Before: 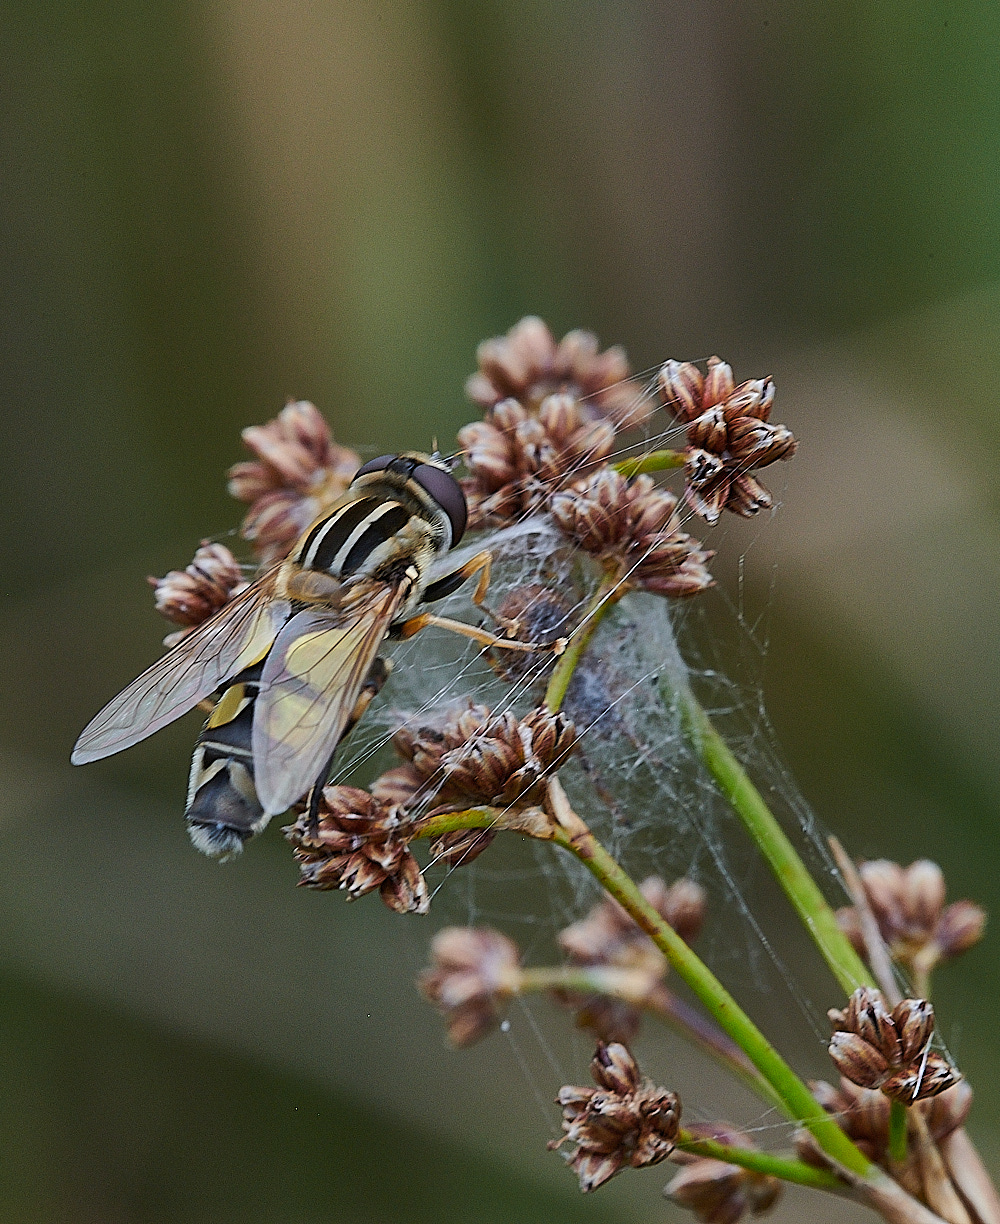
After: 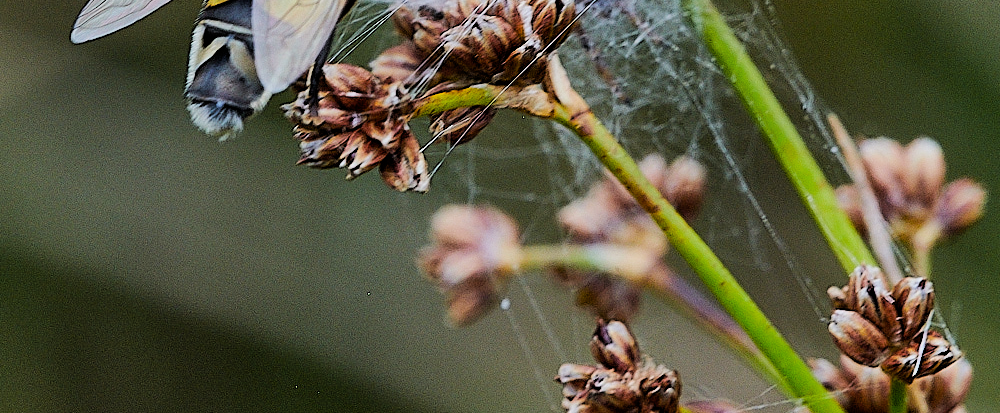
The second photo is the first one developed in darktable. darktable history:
shadows and highlights: shadows 29.42, highlights -29.02, low approximation 0.01, soften with gaussian
crop and rotate: top 59.045%, bottom 7.159%
color balance rgb: linear chroma grading › global chroma -15.965%, perceptual saturation grading › global saturation 29.421%, perceptual brilliance grading › global brilliance 10.541%, perceptual brilliance grading › shadows 15.457%, global vibrance 20%
filmic rgb: black relative exposure -5.13 EV, white relative exposure 3.99 EV, hardness 2.89, contrast 1.196
